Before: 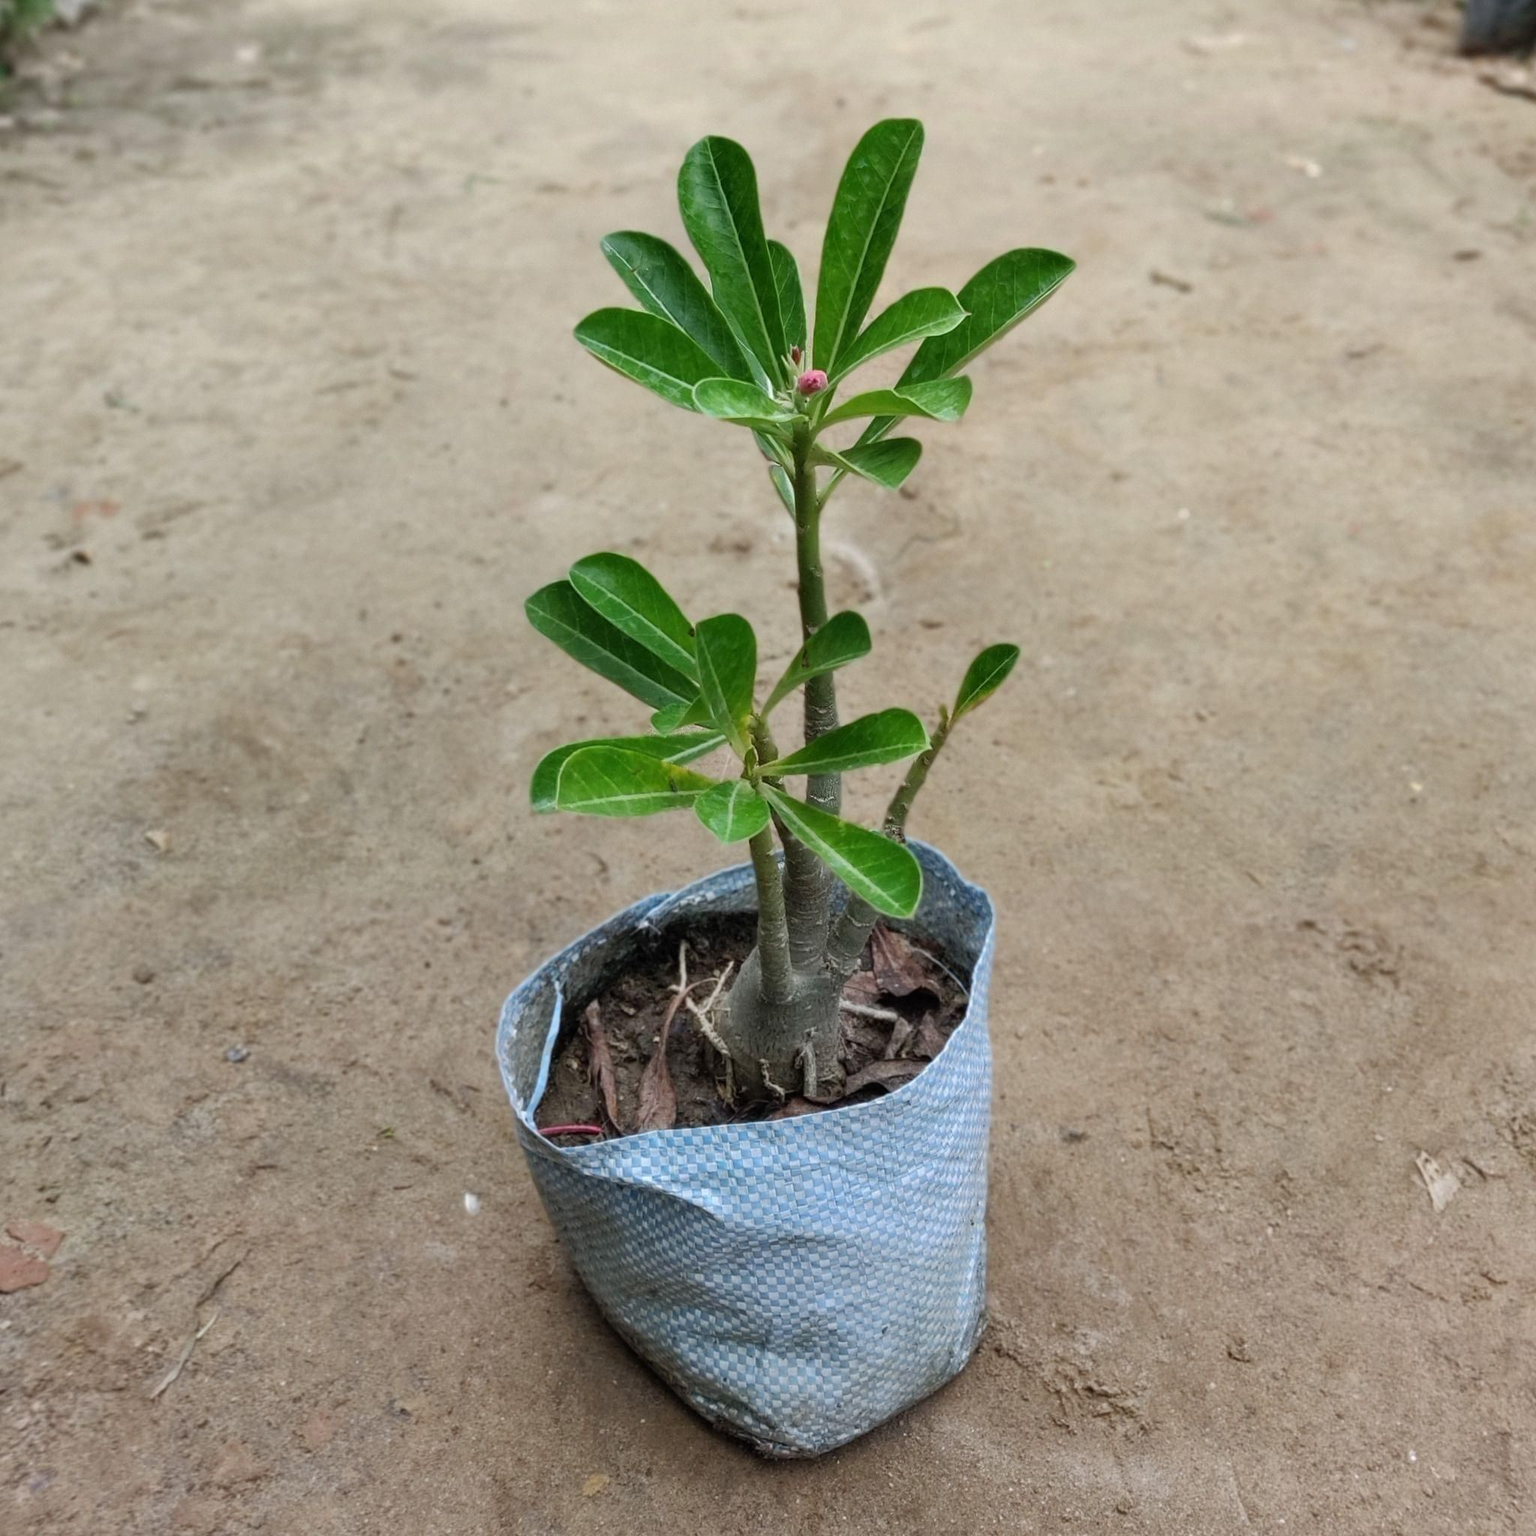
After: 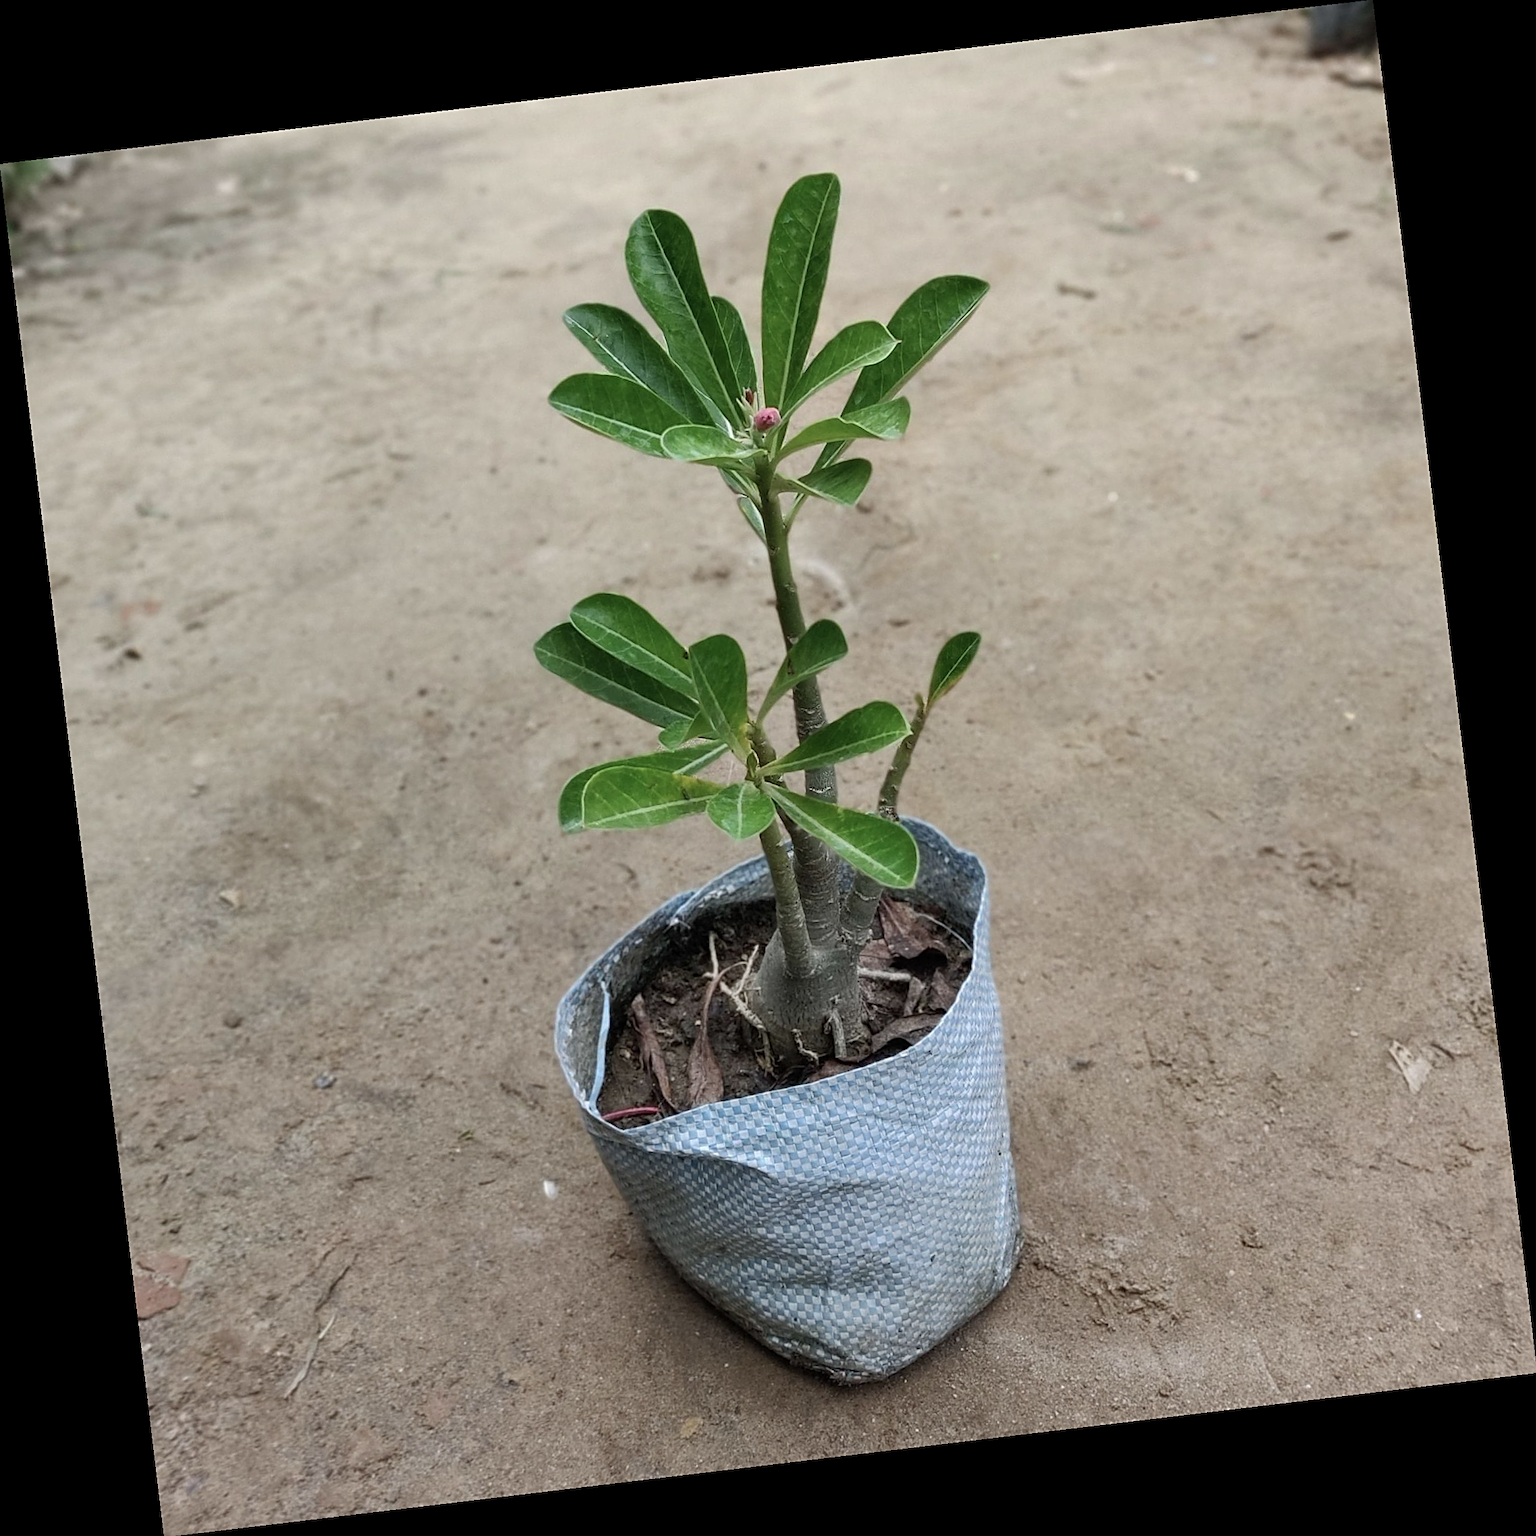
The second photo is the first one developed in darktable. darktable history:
sharpen: on, module defaults
rotate and perspective: rotation -6.83°, automatic cropping off
contrast brightness saturation: contrast 0.06, brightness -0.01, saturation -0.23
